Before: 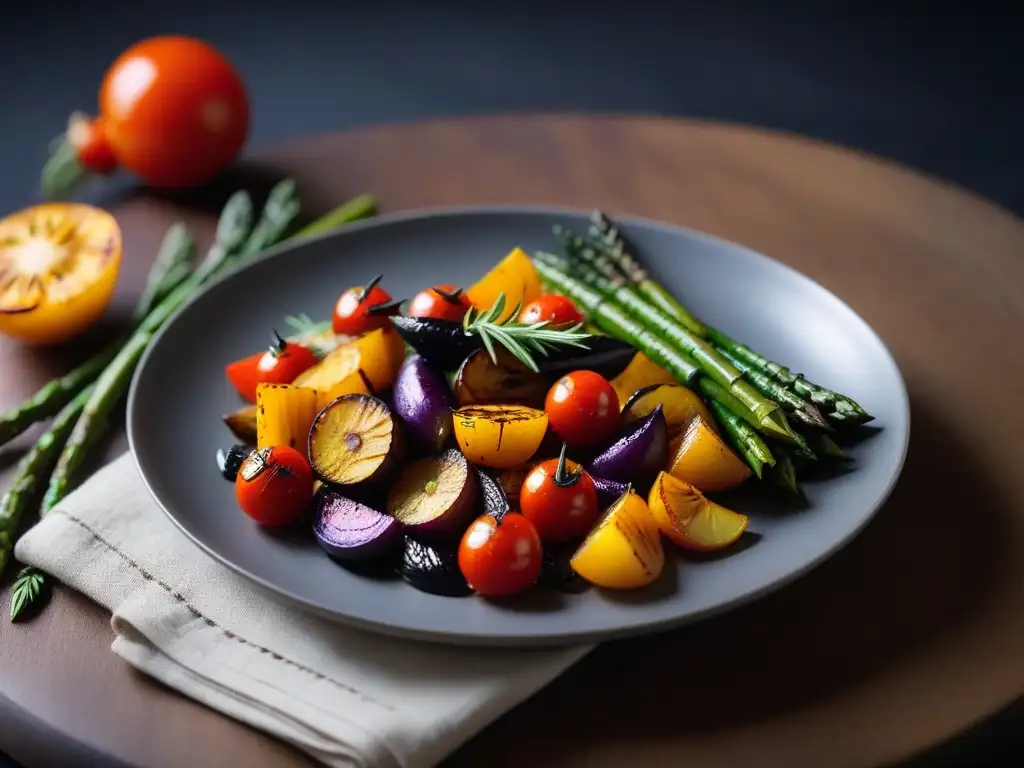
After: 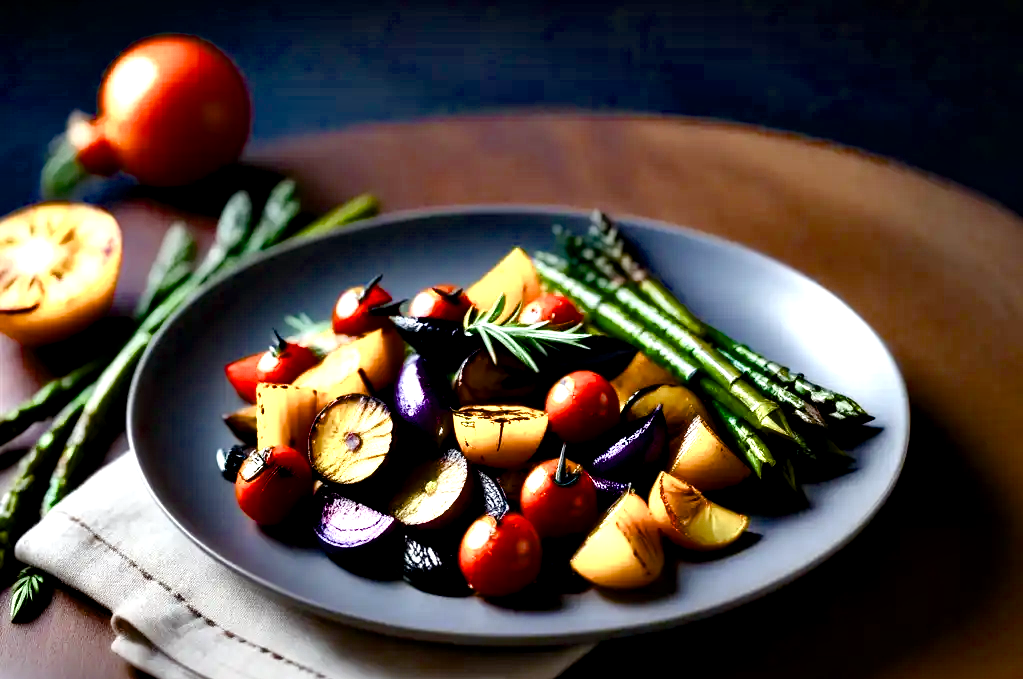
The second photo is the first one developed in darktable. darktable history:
crop and rotate: top 0%, bottom 11.464%
contrast equalizer: y [[0.6 ×6], [0.55 ×6], [0 ×6], [0 ×6], [0 ×6]]
color balance rgb: power › luminance -3.515%, power › chroma 0.532%, power › hue 39.8°, linear chroma grading › global chroma 15.15%, perceptual saturation grading › global saturation 20%, perceptual saturation grading › highlights -50.014%, perceptual saturation grading › shadows 30.424%, global vibrance 15.939%, saturation formula JzAzBz (2021)
